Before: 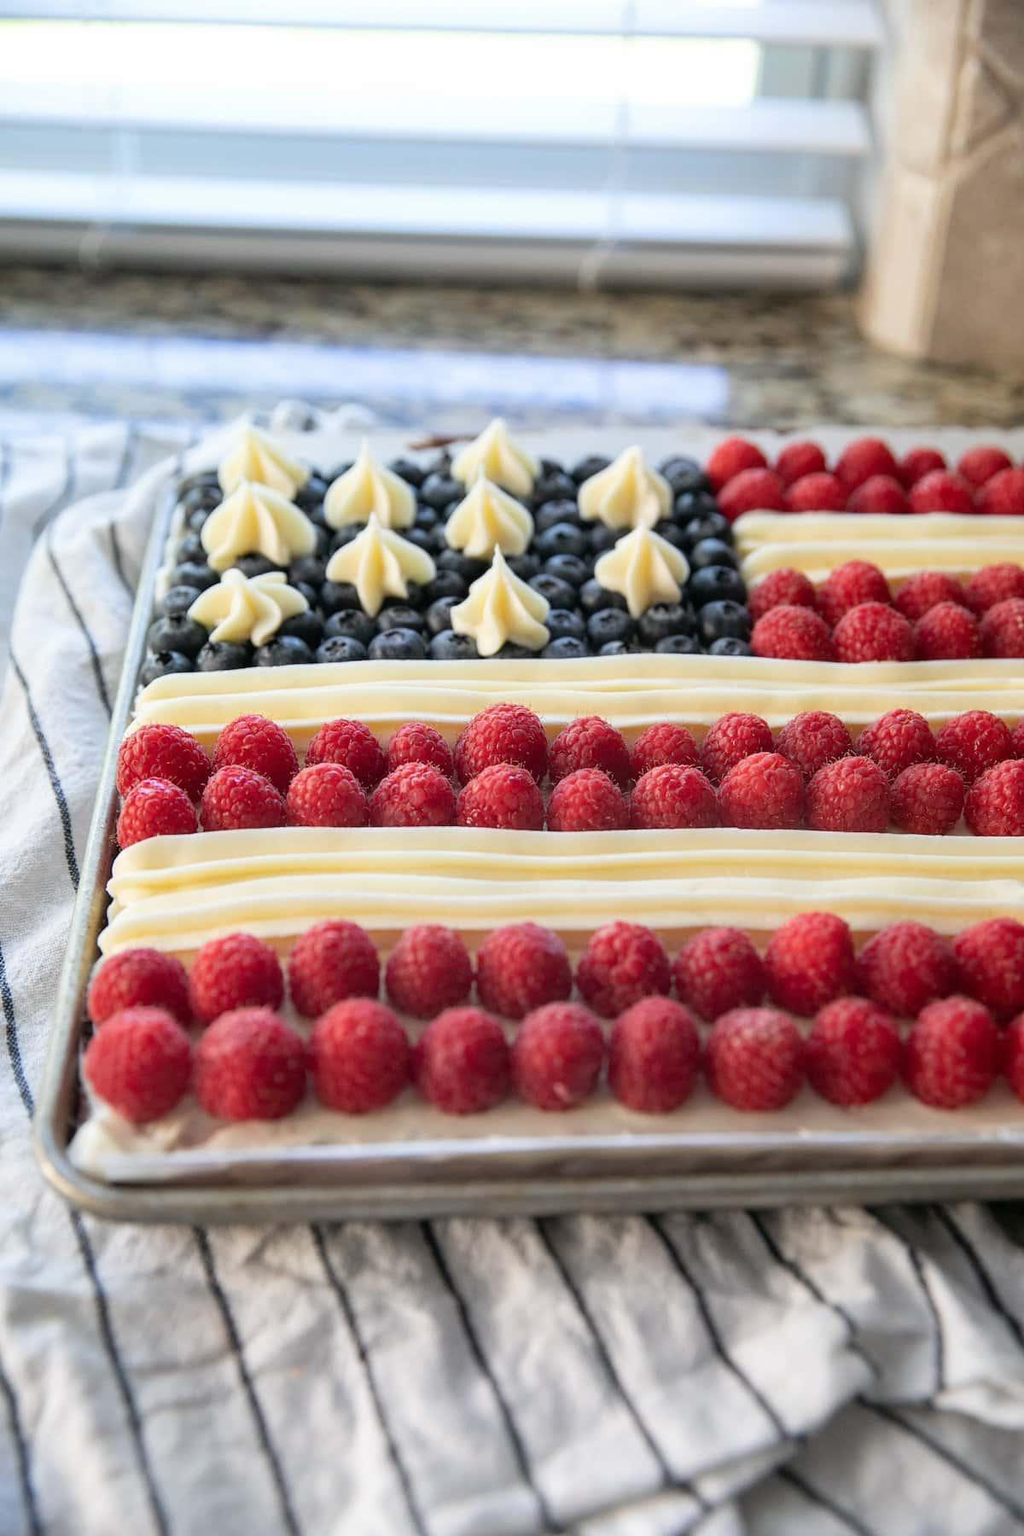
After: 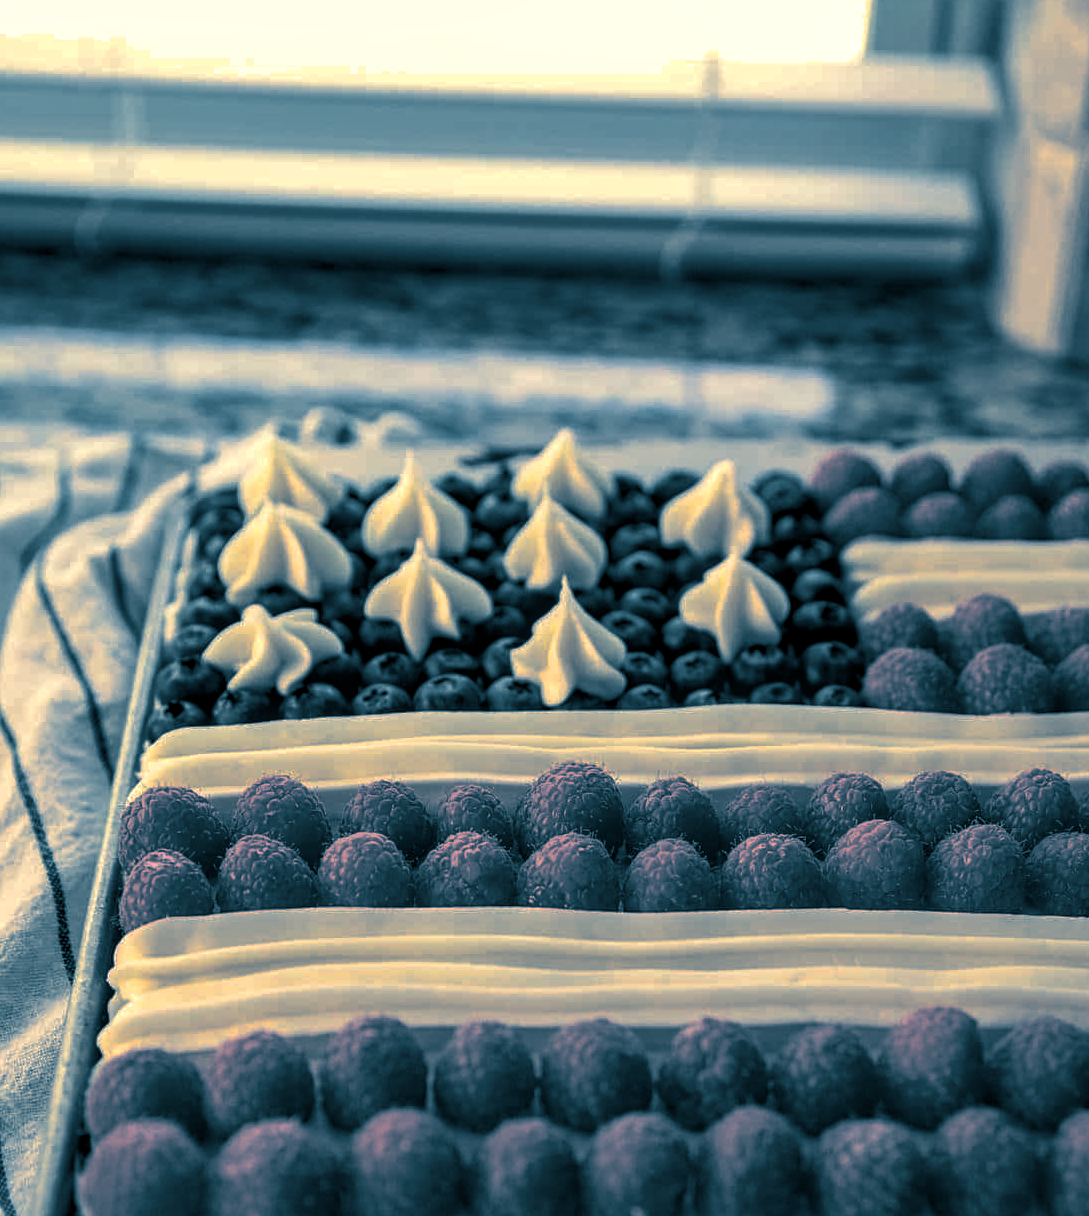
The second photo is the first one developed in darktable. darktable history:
crop: left 1.509%, top 3.452%, right 7.696%, bottom 28.452%
haze removal: compatibility mode true, adaptive false
shadows and highlights: on, module defaults
local contrast: on, module defaults
white balance: red 1.123, blue 0.83
levels: levels [0, 0.618, 1]
split-toning: shadows › hue 212.4°, balance -70
